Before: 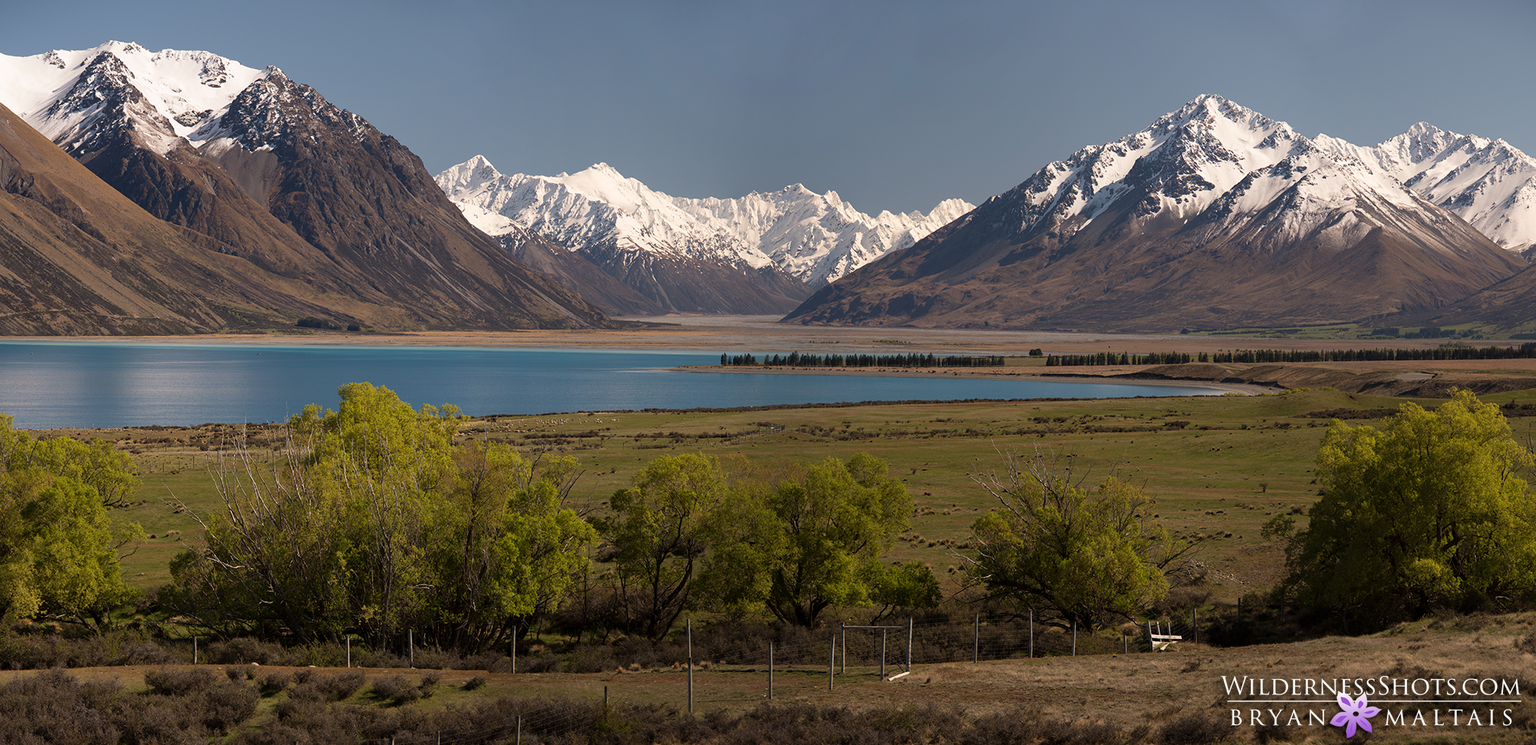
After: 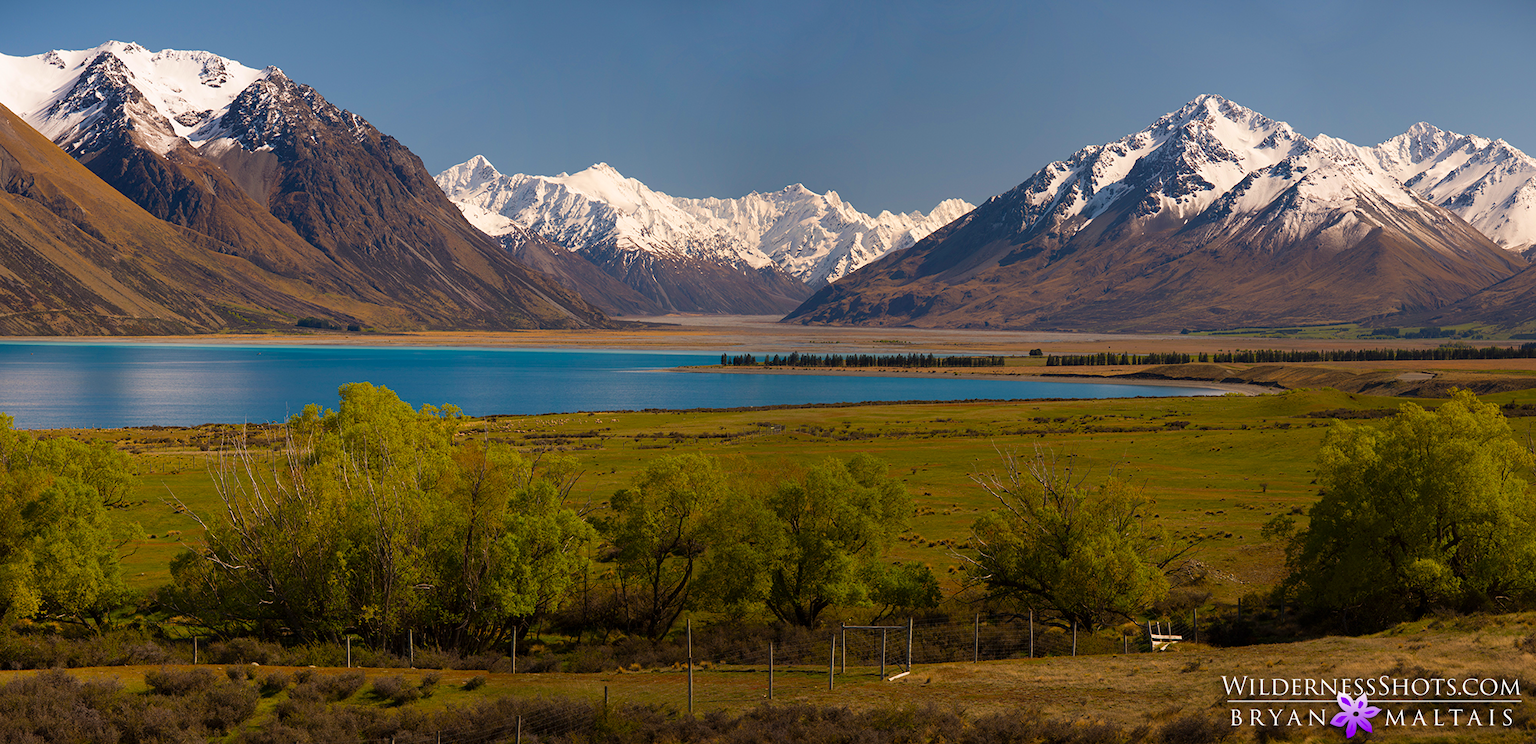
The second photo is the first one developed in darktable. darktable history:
color contrast: green-magenta contrast 0.84, blue-yellow contrast 0.86 | blend: blend mode normal, opacity 100%; mask: uniform (no mask)
vibrance: vibrance 100%
velvia: strength 51%, mid-tones bias 0.51
